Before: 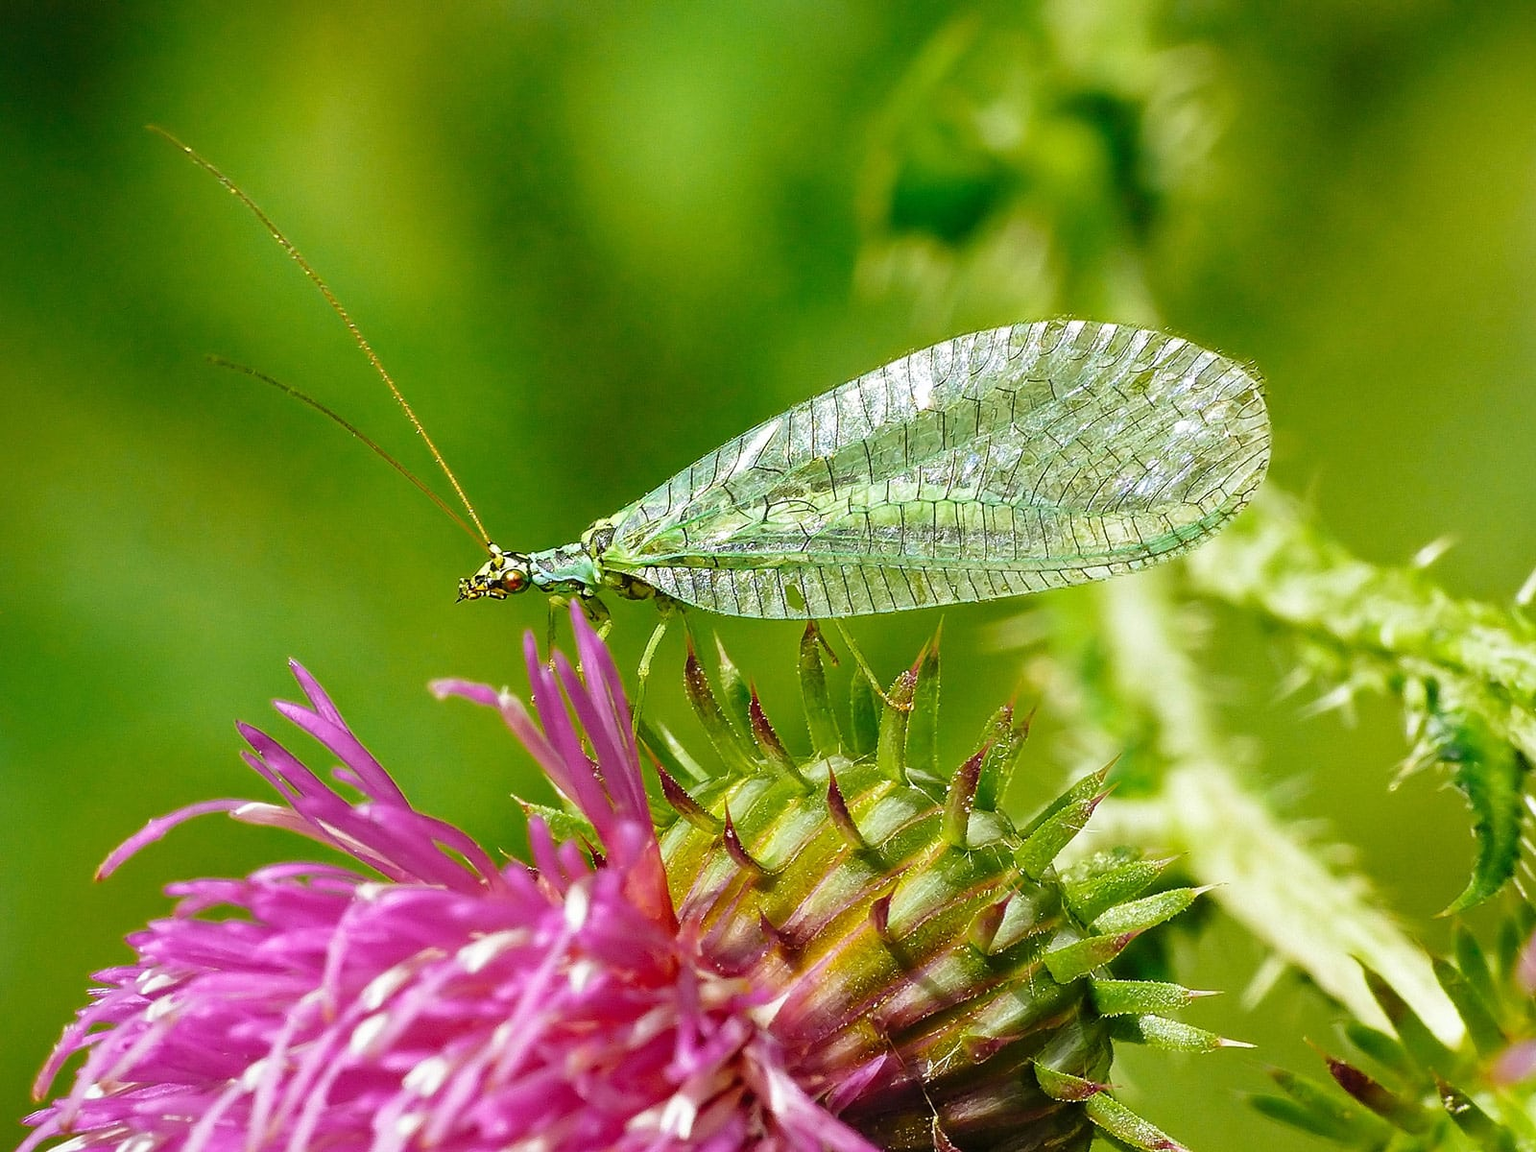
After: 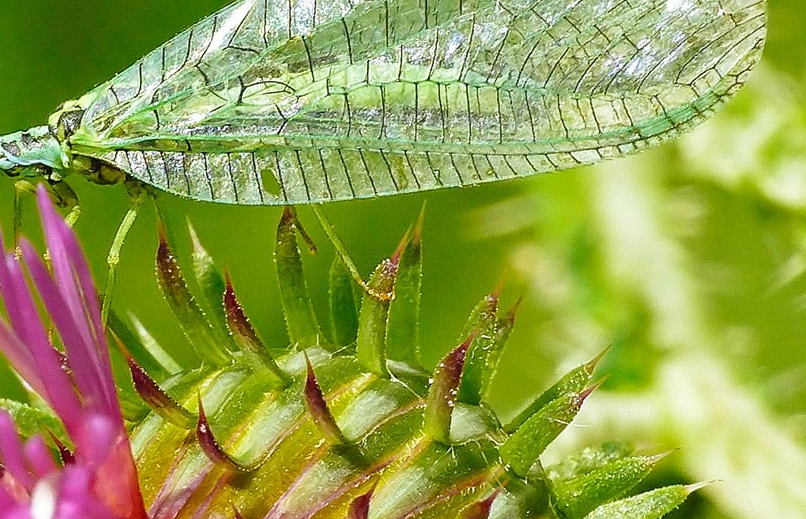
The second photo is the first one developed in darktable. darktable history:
crop: left 34.866%, top 36.715%, right 14.737%, bottom 19.971%
